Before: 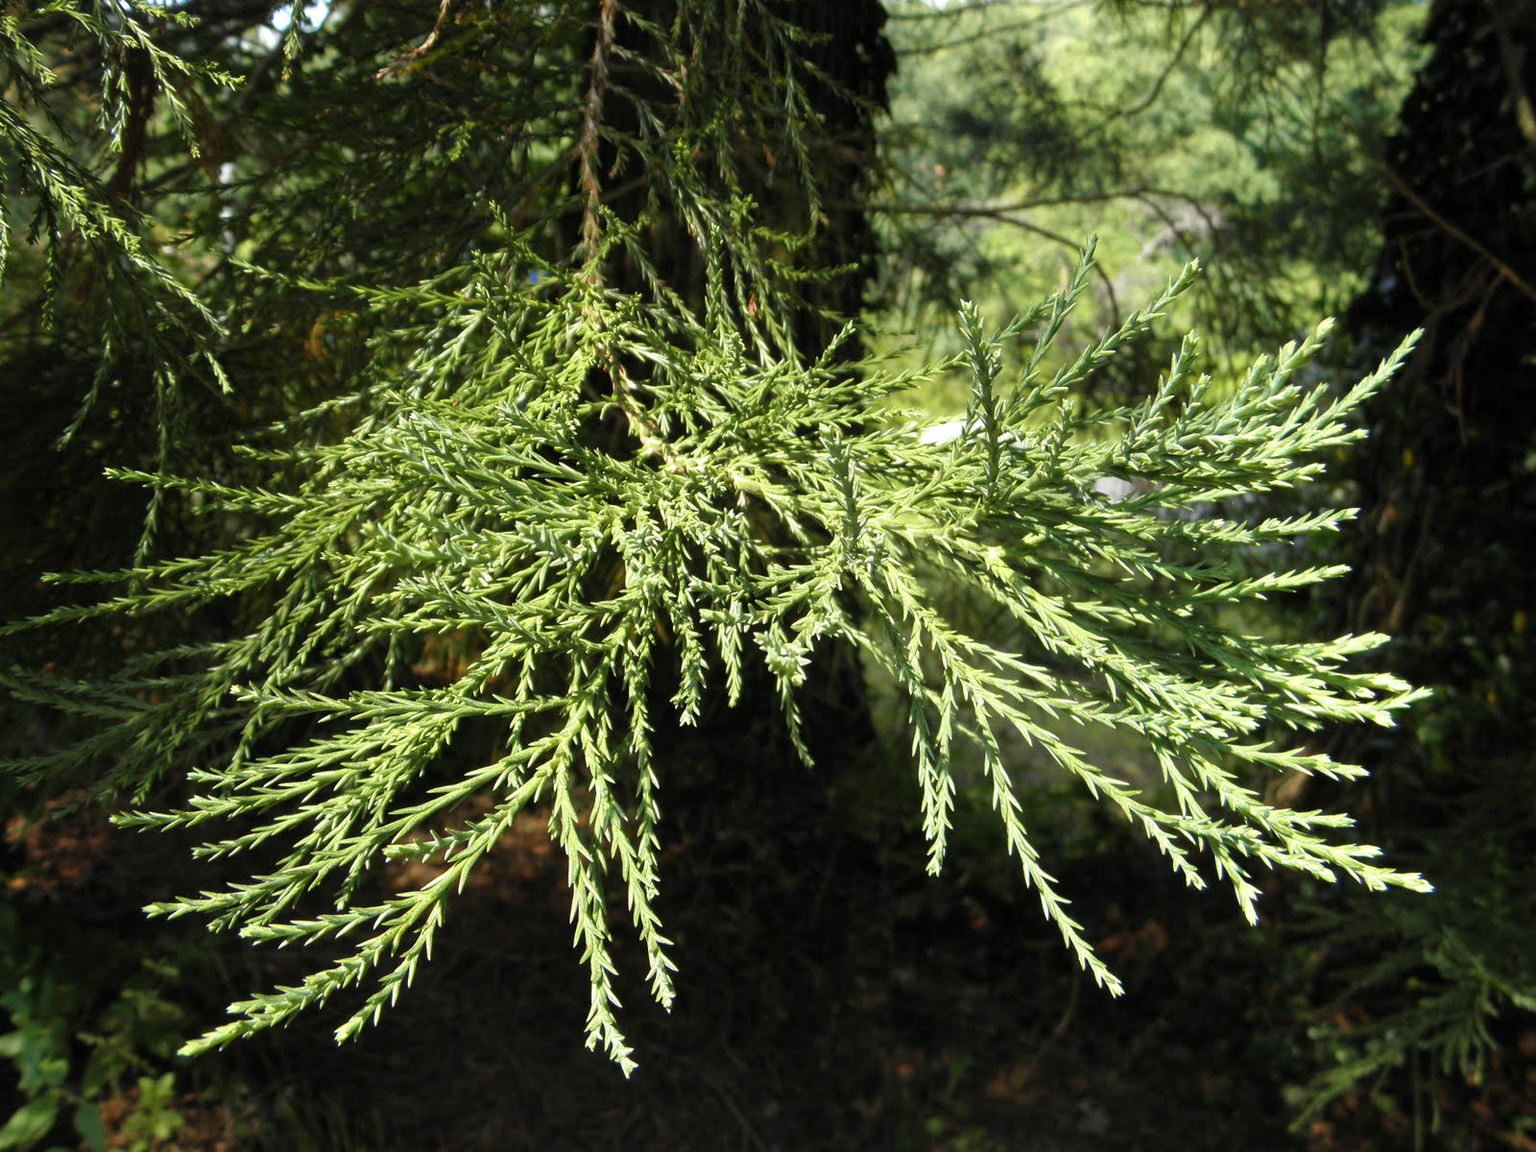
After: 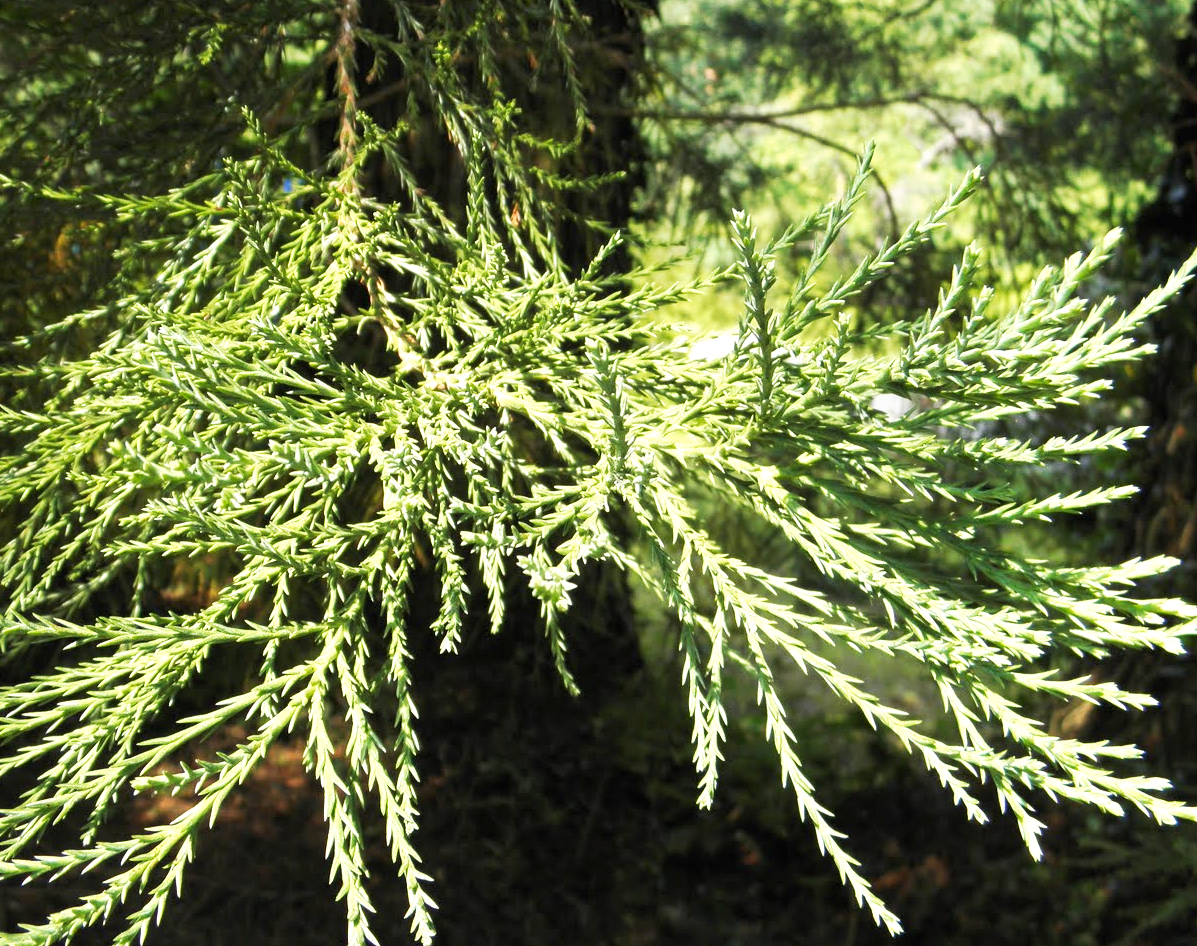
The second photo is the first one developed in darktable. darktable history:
crop: left 16.768%, top 8.653%, right 8.362%, bottom 12.485%
tone curve: curves: ch0 [(0, 0) (0.003, 0.01) (0.011, 0.017) (0.025, 0.035) (0.044, 0.068) (0.069, 0.109) (0.1, 0.144) (0.136, 0.185) (0.177, 0.231) (0.224, 0.279) (0.277, 0.346) (0.335, 0.42) (0.399, 0.5) (0.468, 0.603) (0.543, 0.712) (0.623, 0.808) (0.709, 0.883) (0.801, 0.957) (0.898, 0.993) (1, 1)], preserve colors none
